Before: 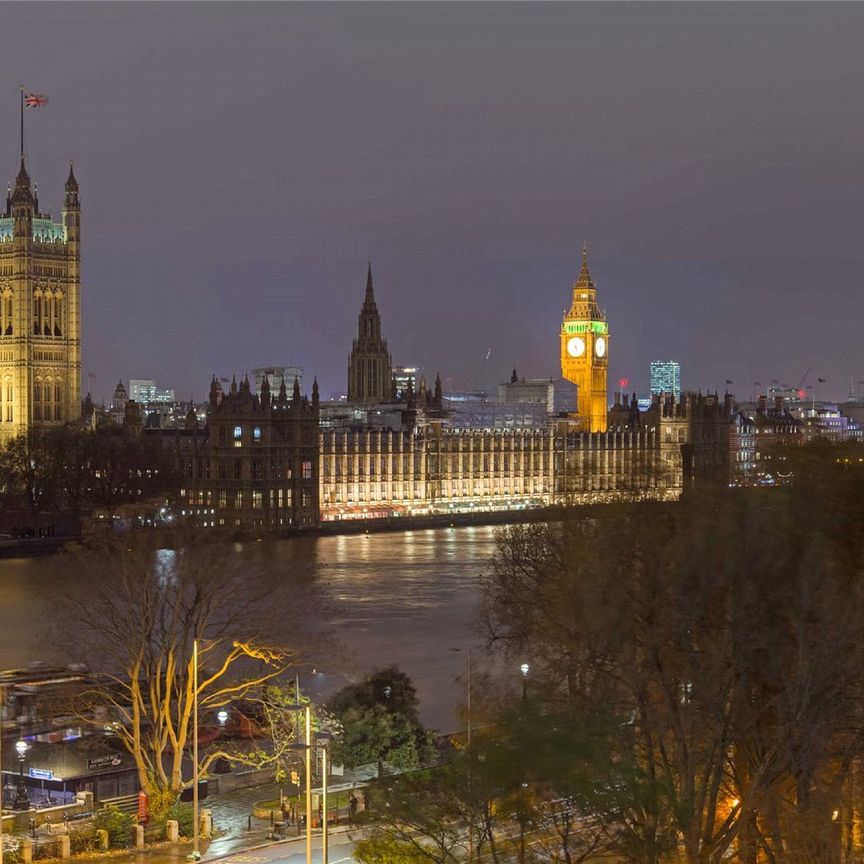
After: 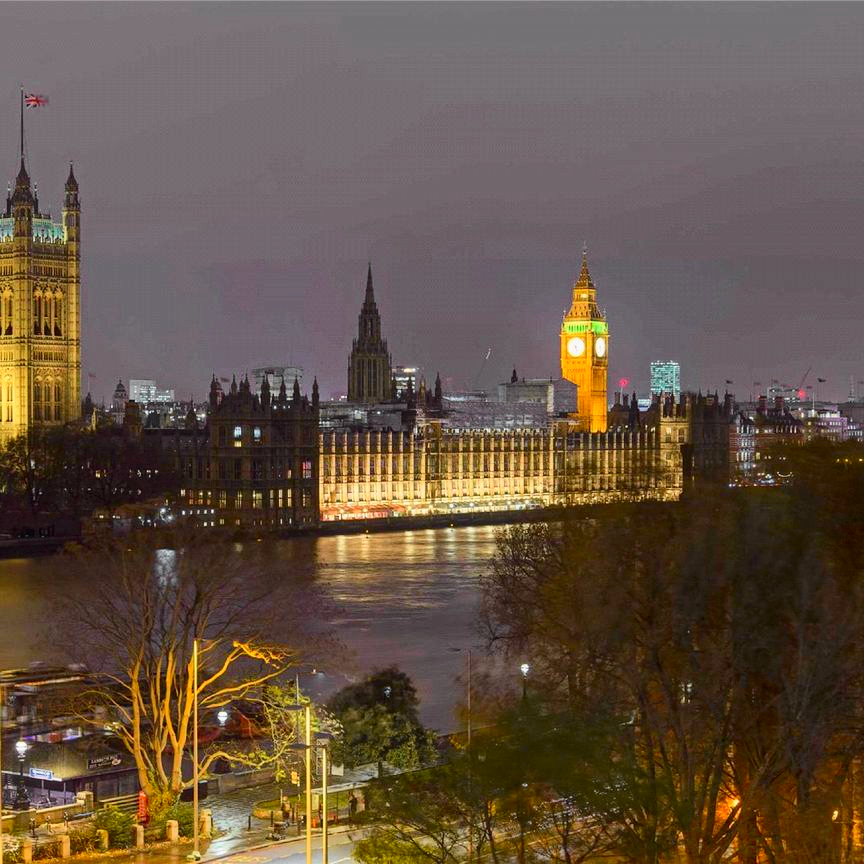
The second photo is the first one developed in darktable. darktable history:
white balance: emerald 1
tone curve: curves: ch0 [(0, 0) (0.071, 0.047) (0.266, 0.26) (0.491, 0.552) (0.753, 0.818) (1, 0.983)]; ch1 [(0, 0) (0.346, 0.307) (0.408, 0.369) (0.463, 0.443) (0.482, 0.493) (0.502, 0.5) (0.517, 0.518) (0.55, 0.573) (0.597, 0.641) (0.651, 0.709) (1, 1)]; ch2 [(0, 0) (0.346, 0.34) (0.434, 0.46) (0.485, 0.494) (0.5, 0.494) (0.517, 0.506) (0.535, 0.545) (0.583, 0.634) (0.625, 0.686) (1, 1)], color space Lab, independent channels, preserve colors none
